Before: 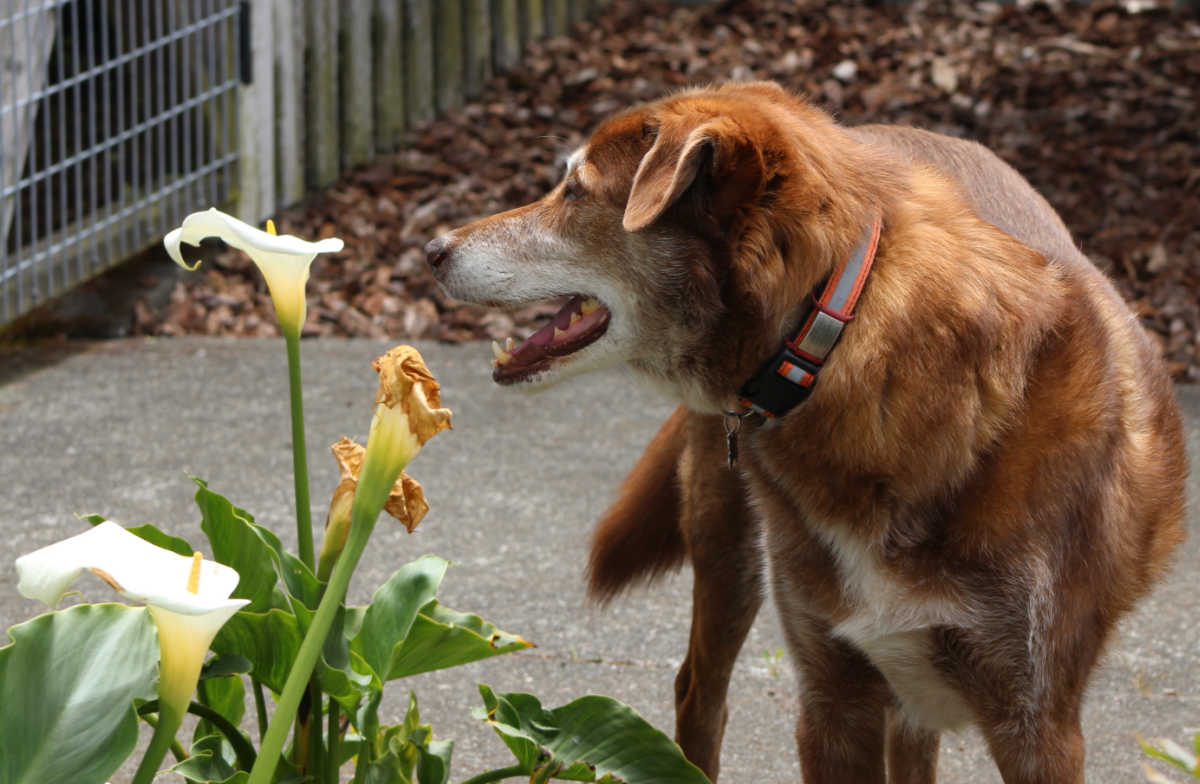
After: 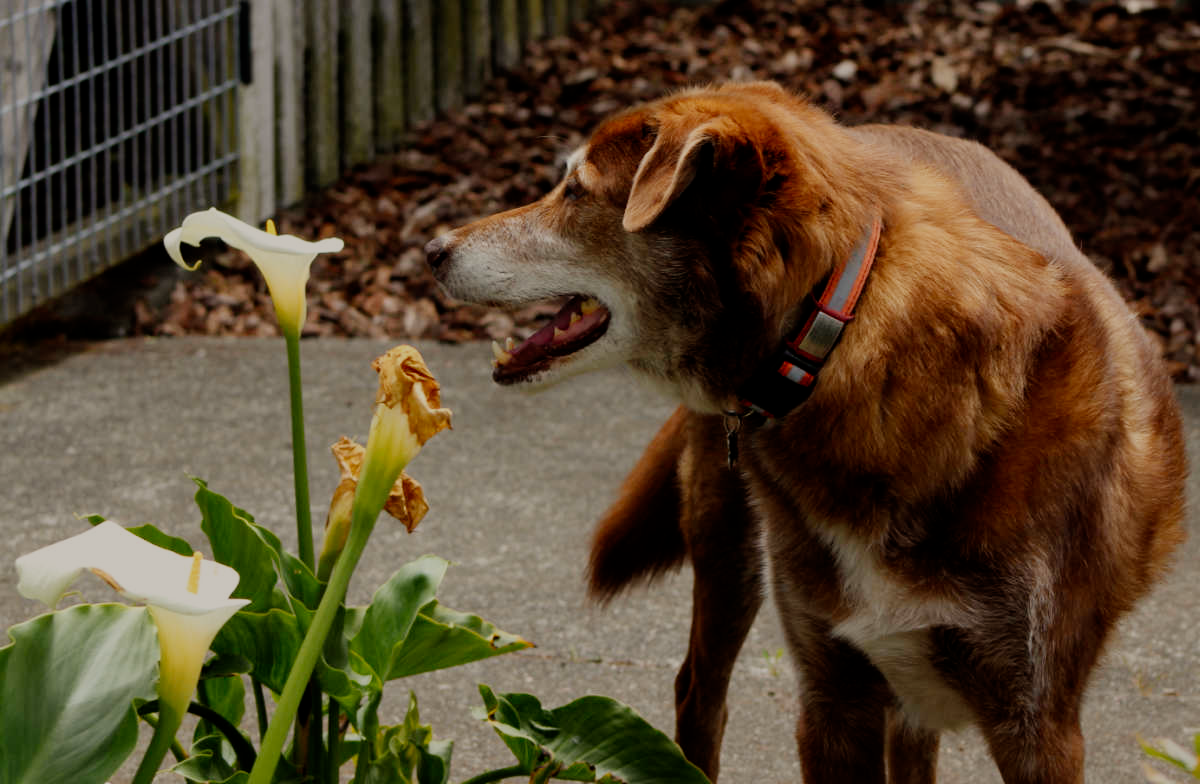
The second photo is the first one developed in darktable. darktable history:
filmic rgb: middle gray luminance 29%, black relative exposure -10.3 EV, white relative exposure 5.5 EV, threshold 6 EV, target black luminance 0%, hardness 3.95, latitude 2.04%, contrast 1.132, highlights saturation mix 5%, shadows ↔ highlights balance 15.11%, preserve chrominance no, color science v3 (2019), use custom middle-gray values true, iterations of high-quality reconstruction 0, enable highlight reconstruction true
white balance: red 1.045, blue 0.932
